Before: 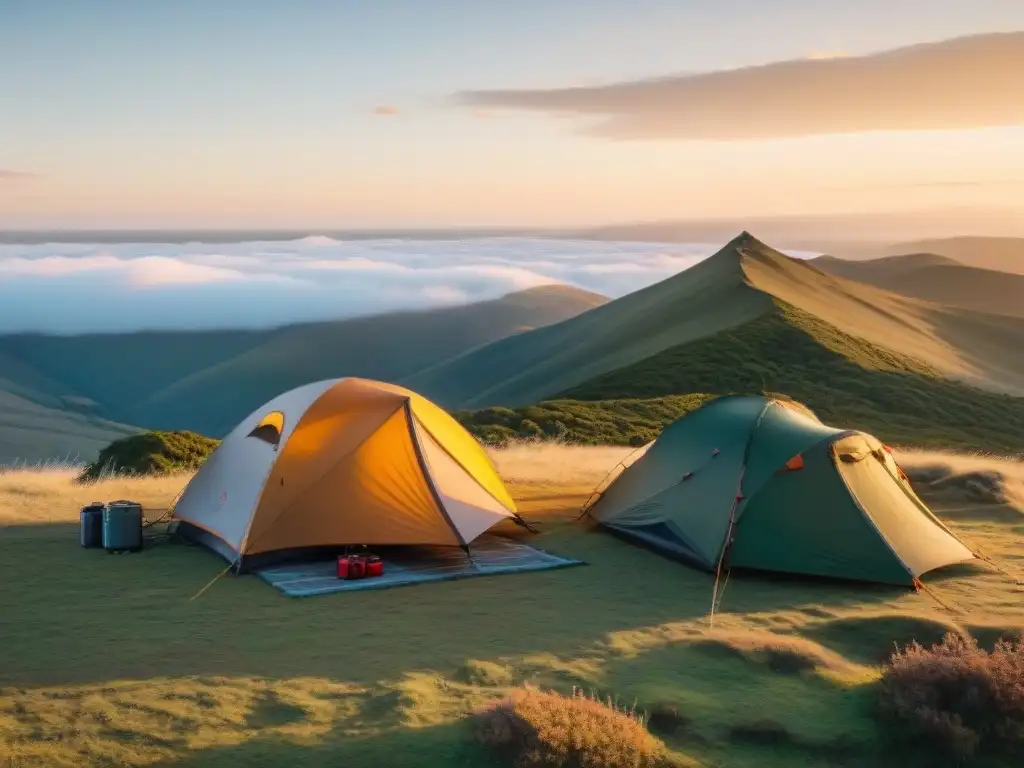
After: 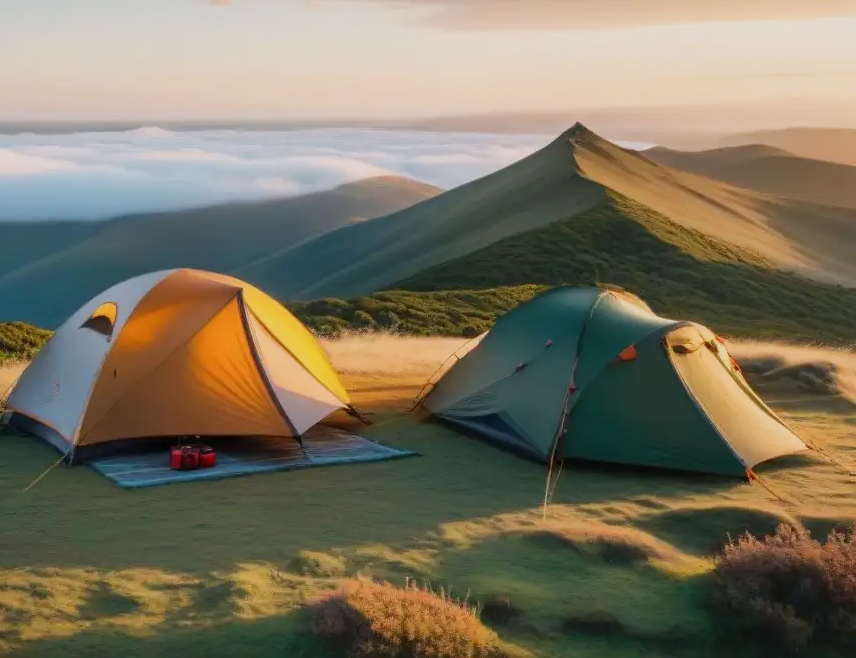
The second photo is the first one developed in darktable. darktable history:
sigmoid: contrast 1.22, skew 0.65
crop: left 16.315%, top 14.246%
